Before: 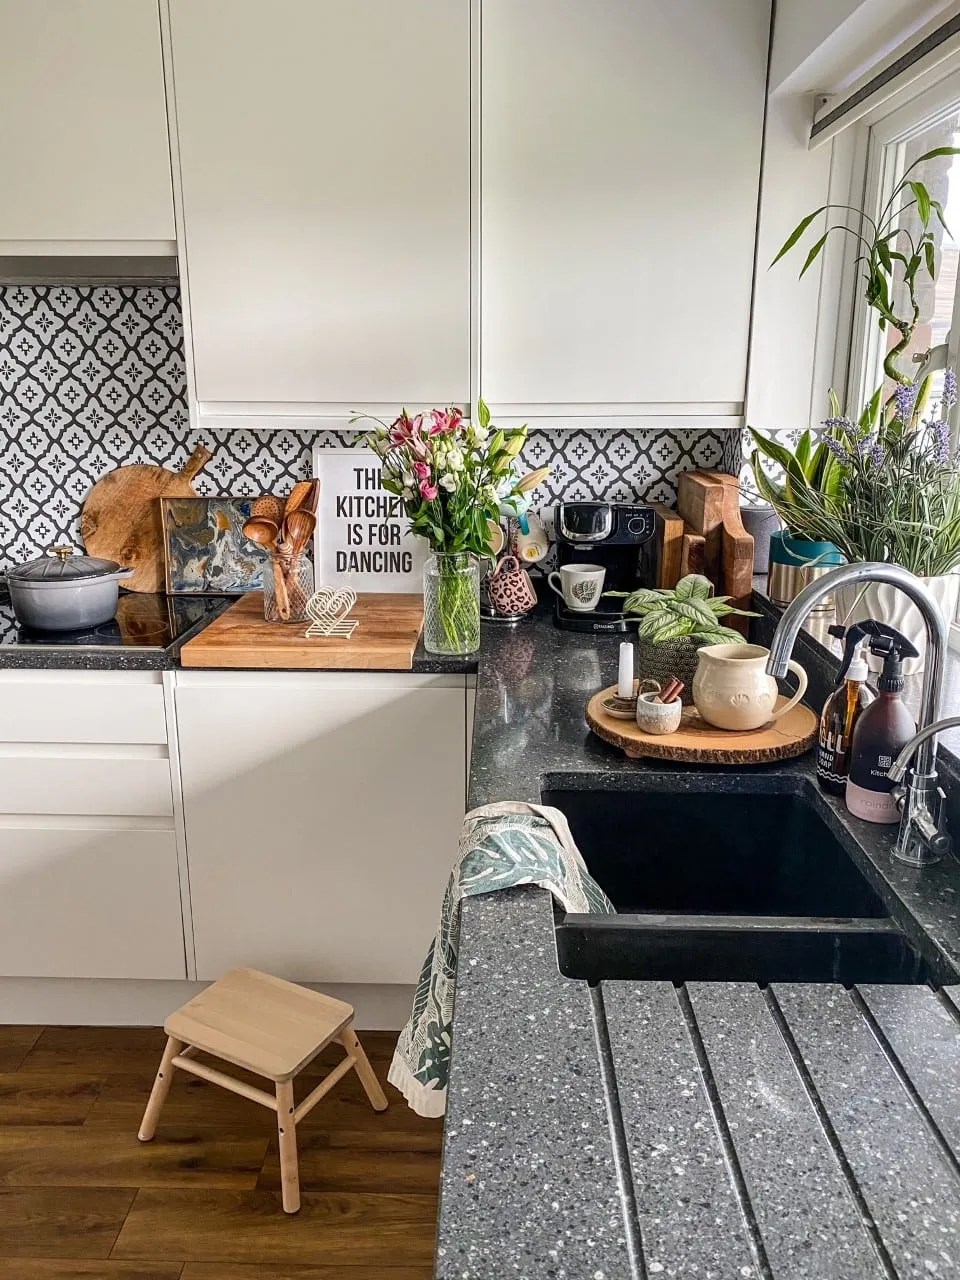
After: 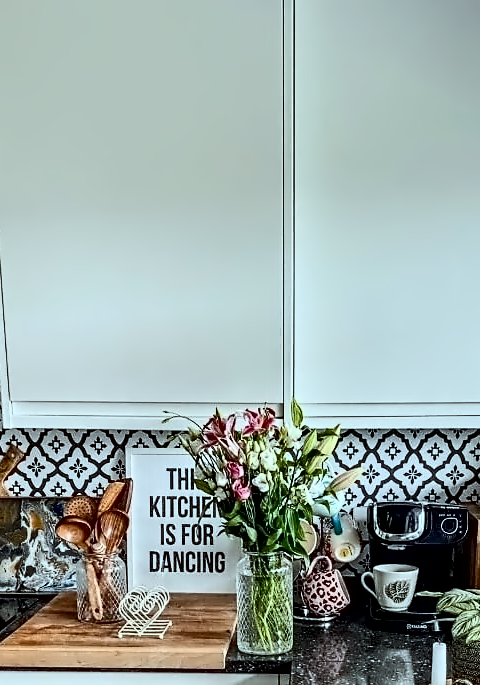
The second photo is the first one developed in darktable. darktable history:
white balance: red 1, blue 1
contrast brightness saturation: contrast 0.24, brightness 0.09
crop: left 19.556%, right 30.401%, bottom 46.458%
exposure: black level correction 0.011, exposure -0.478 EV, compensate highlight preservation false
color correction: highlights a* -10.04, highlights b* -10.37
contrast equalizer: octaves 7, y [[0.5, 0.542, 0.583, 0.625, 0.667, 0.708], [0.5 ×6], [0.5 ×6], [0, 0.033, 0.067, 0.1, 0.133, 0.167], [0, 0.05, 0.1, 0.15, 0.2, 0.25]]
